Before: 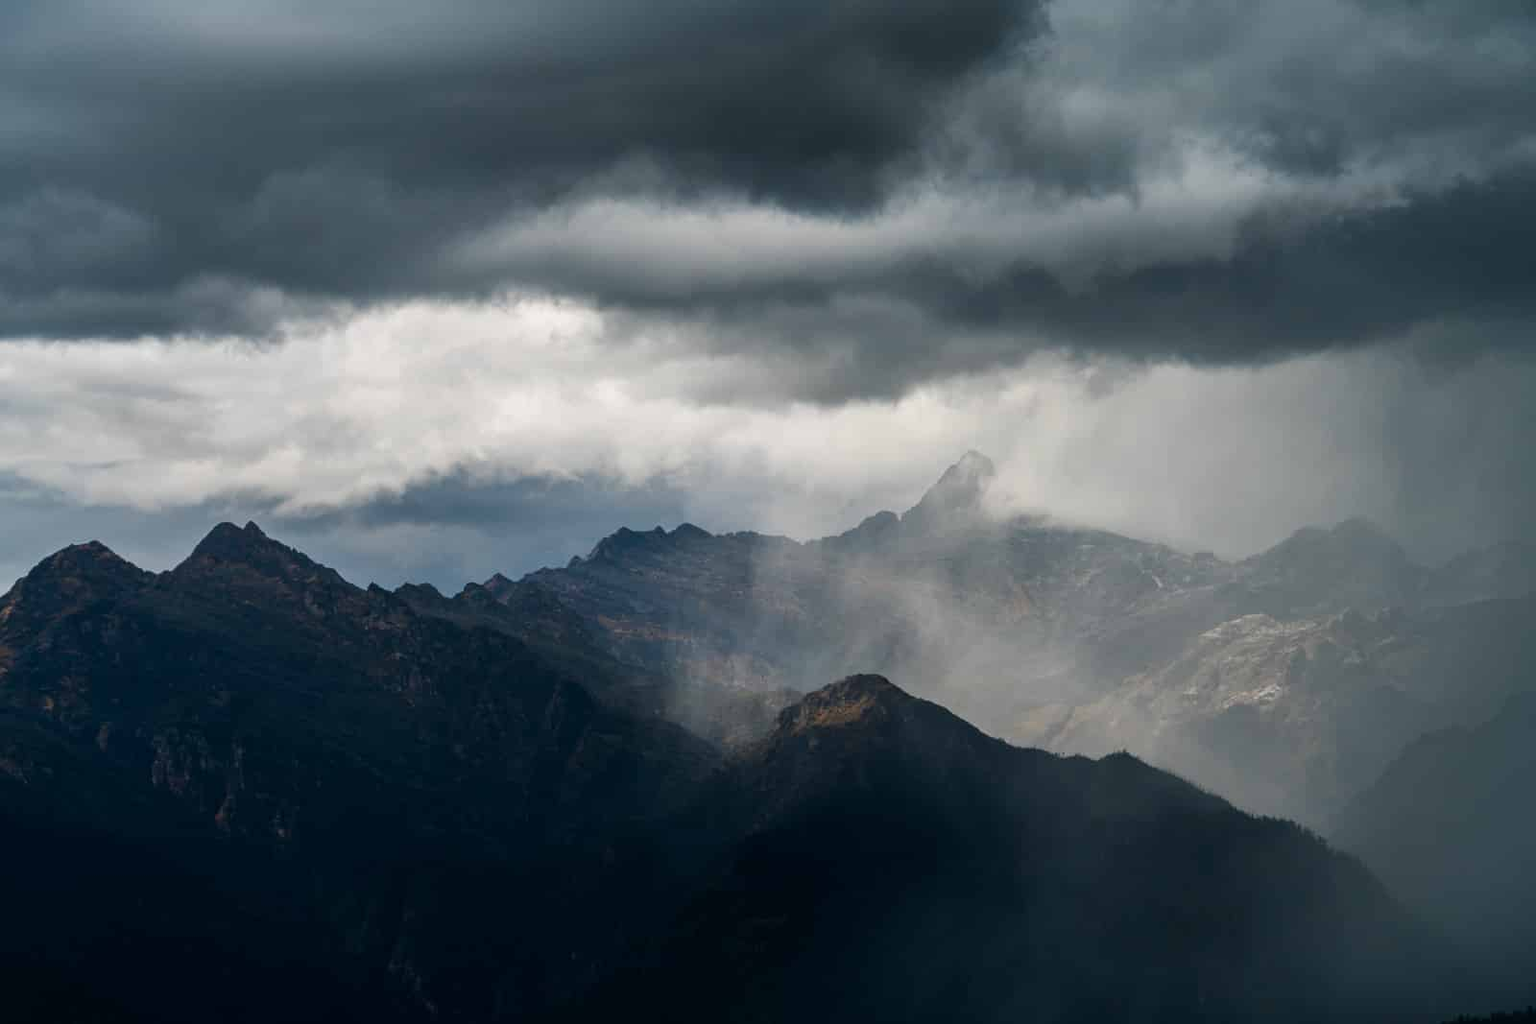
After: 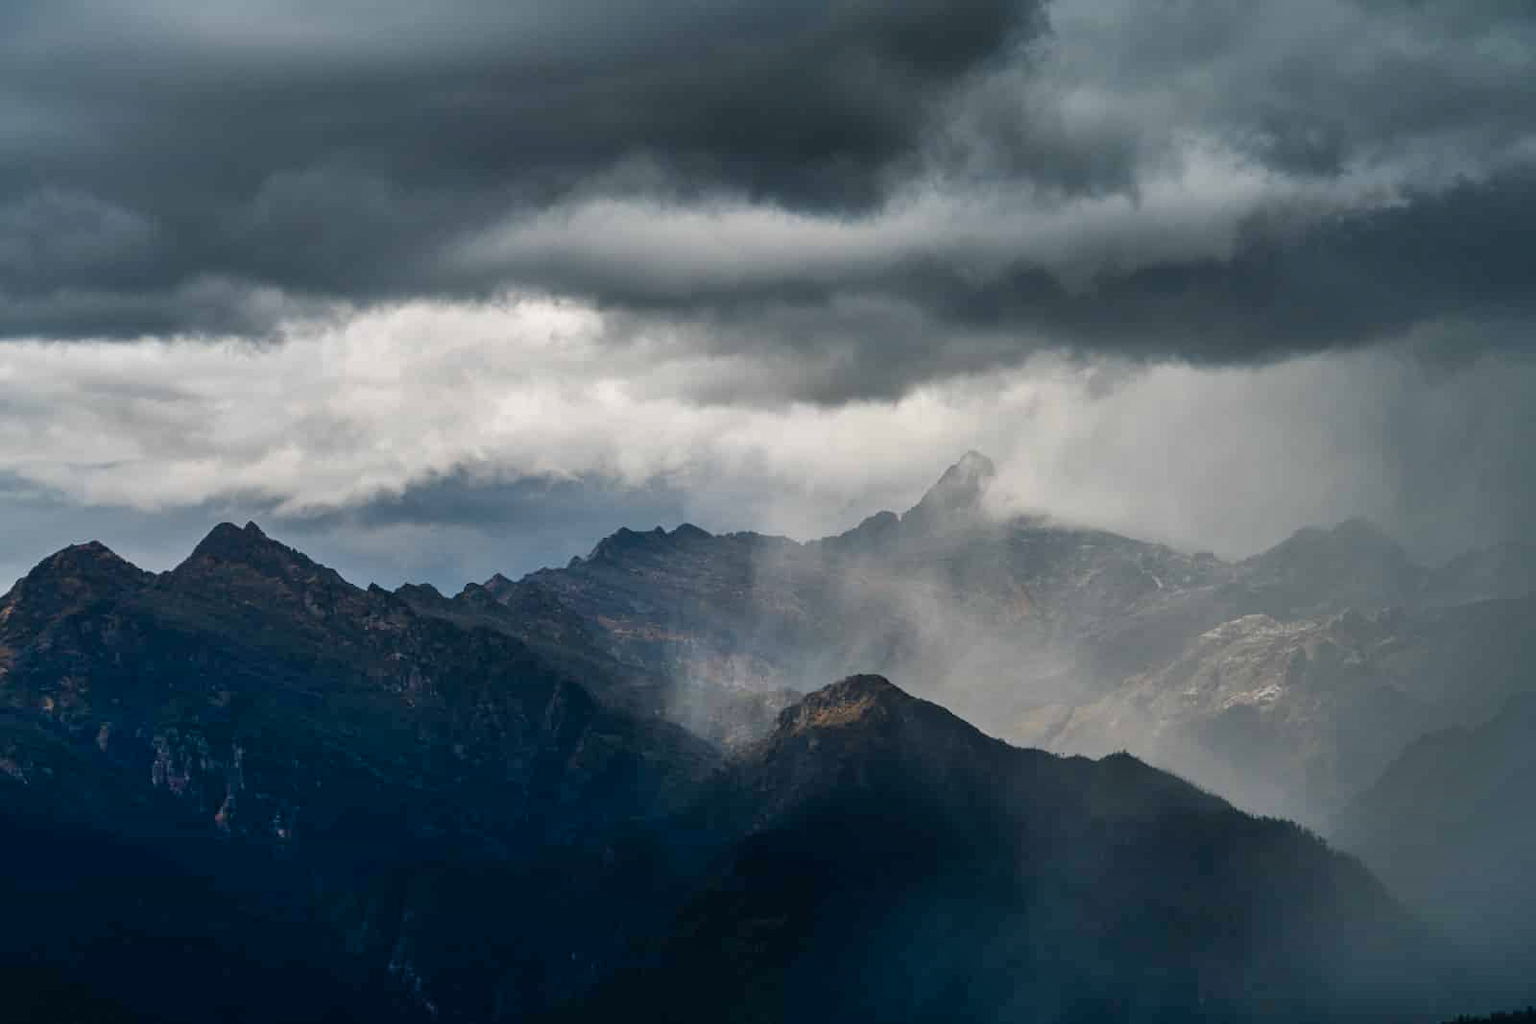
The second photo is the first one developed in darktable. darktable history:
shadows and highlights: white point adjustment 0.148, highlights -69.79, soften with gaussian
